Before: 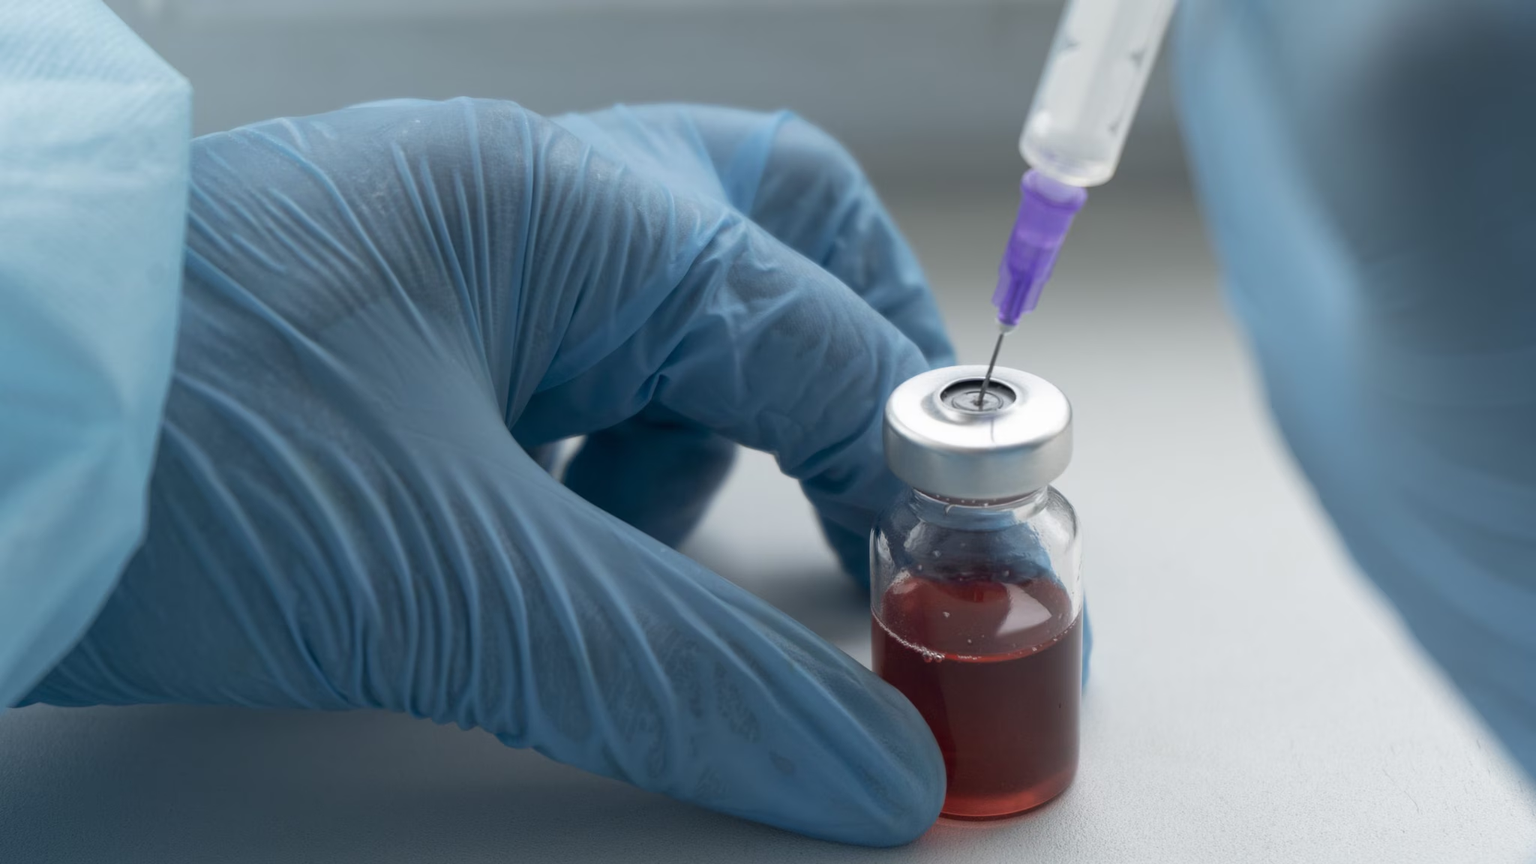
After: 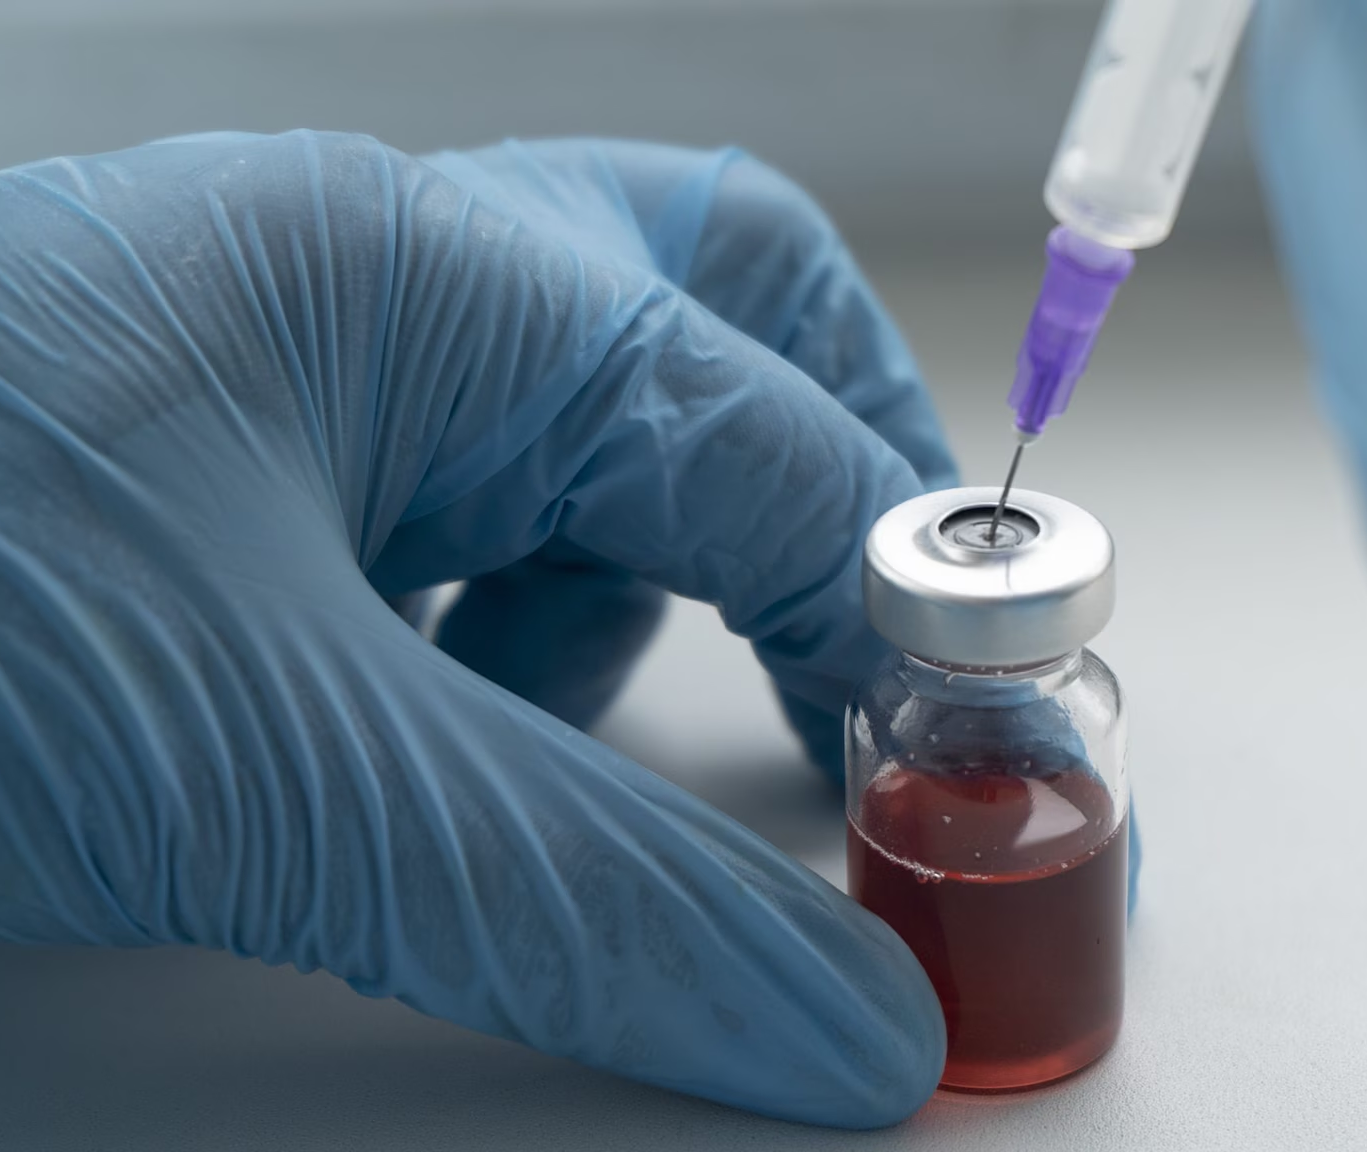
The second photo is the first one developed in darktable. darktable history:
sharpen: amount 0.202
exposure: compensate exposure bias true, compensate highlight preservation false
crop: left 15.382%, right 17.87%
